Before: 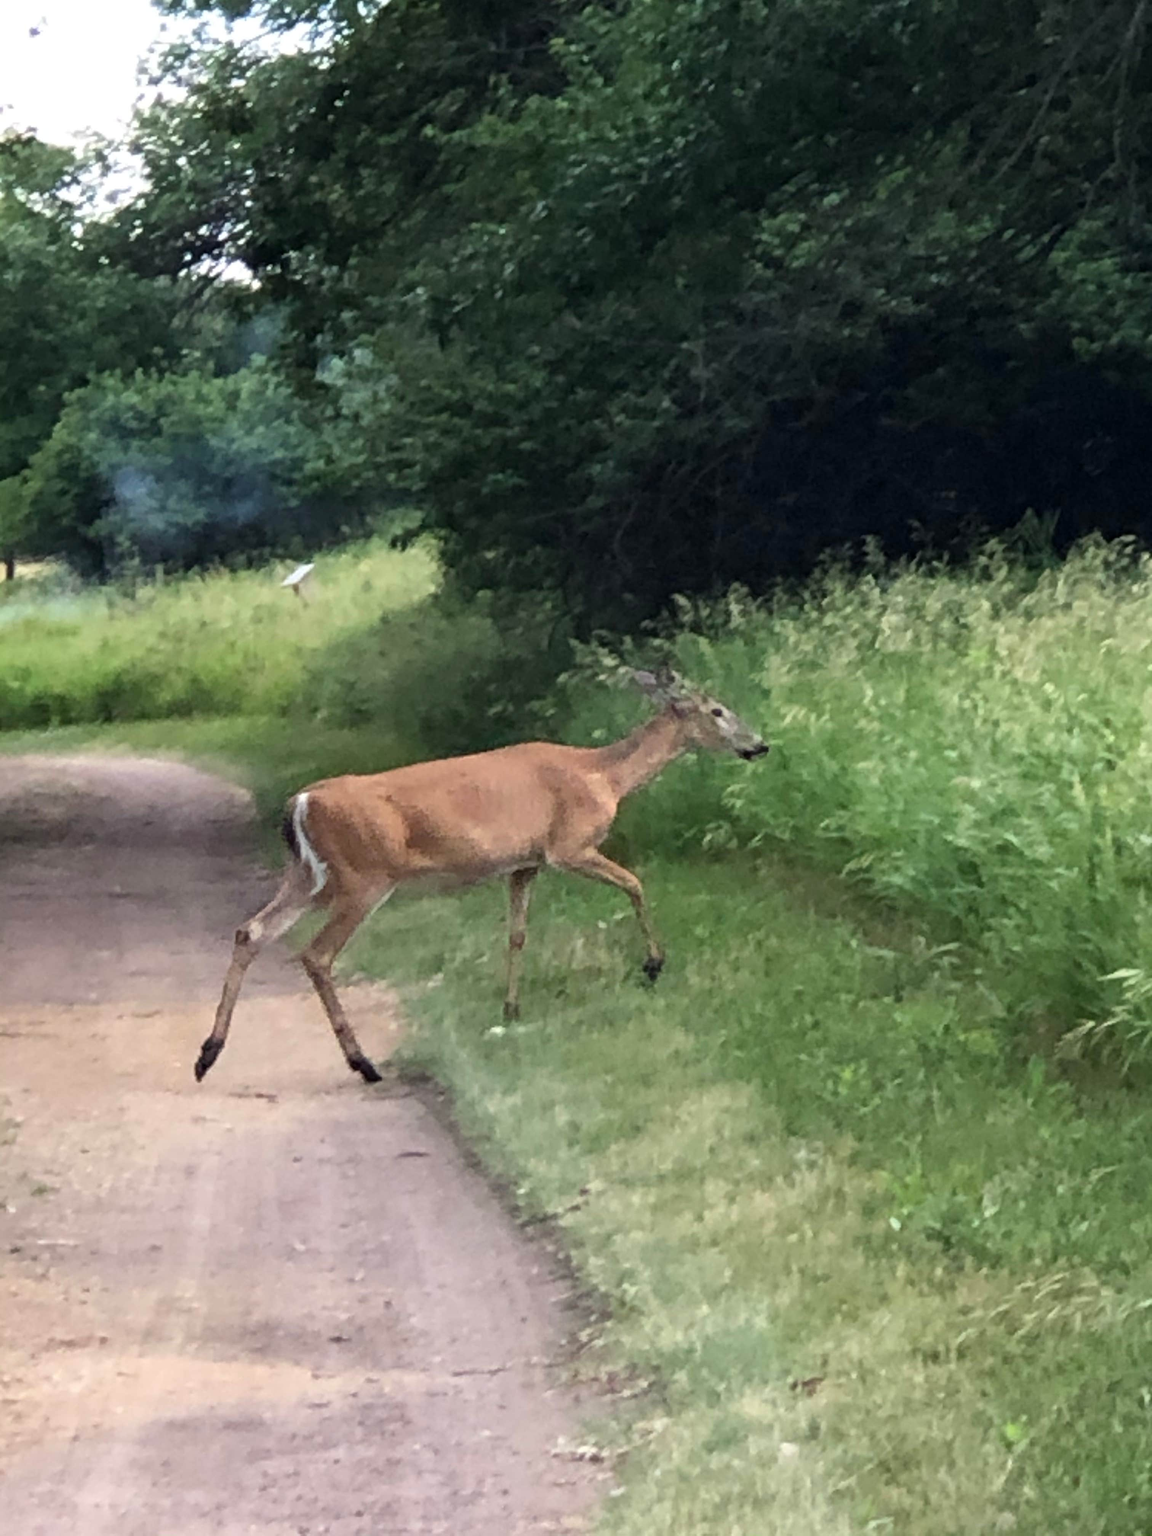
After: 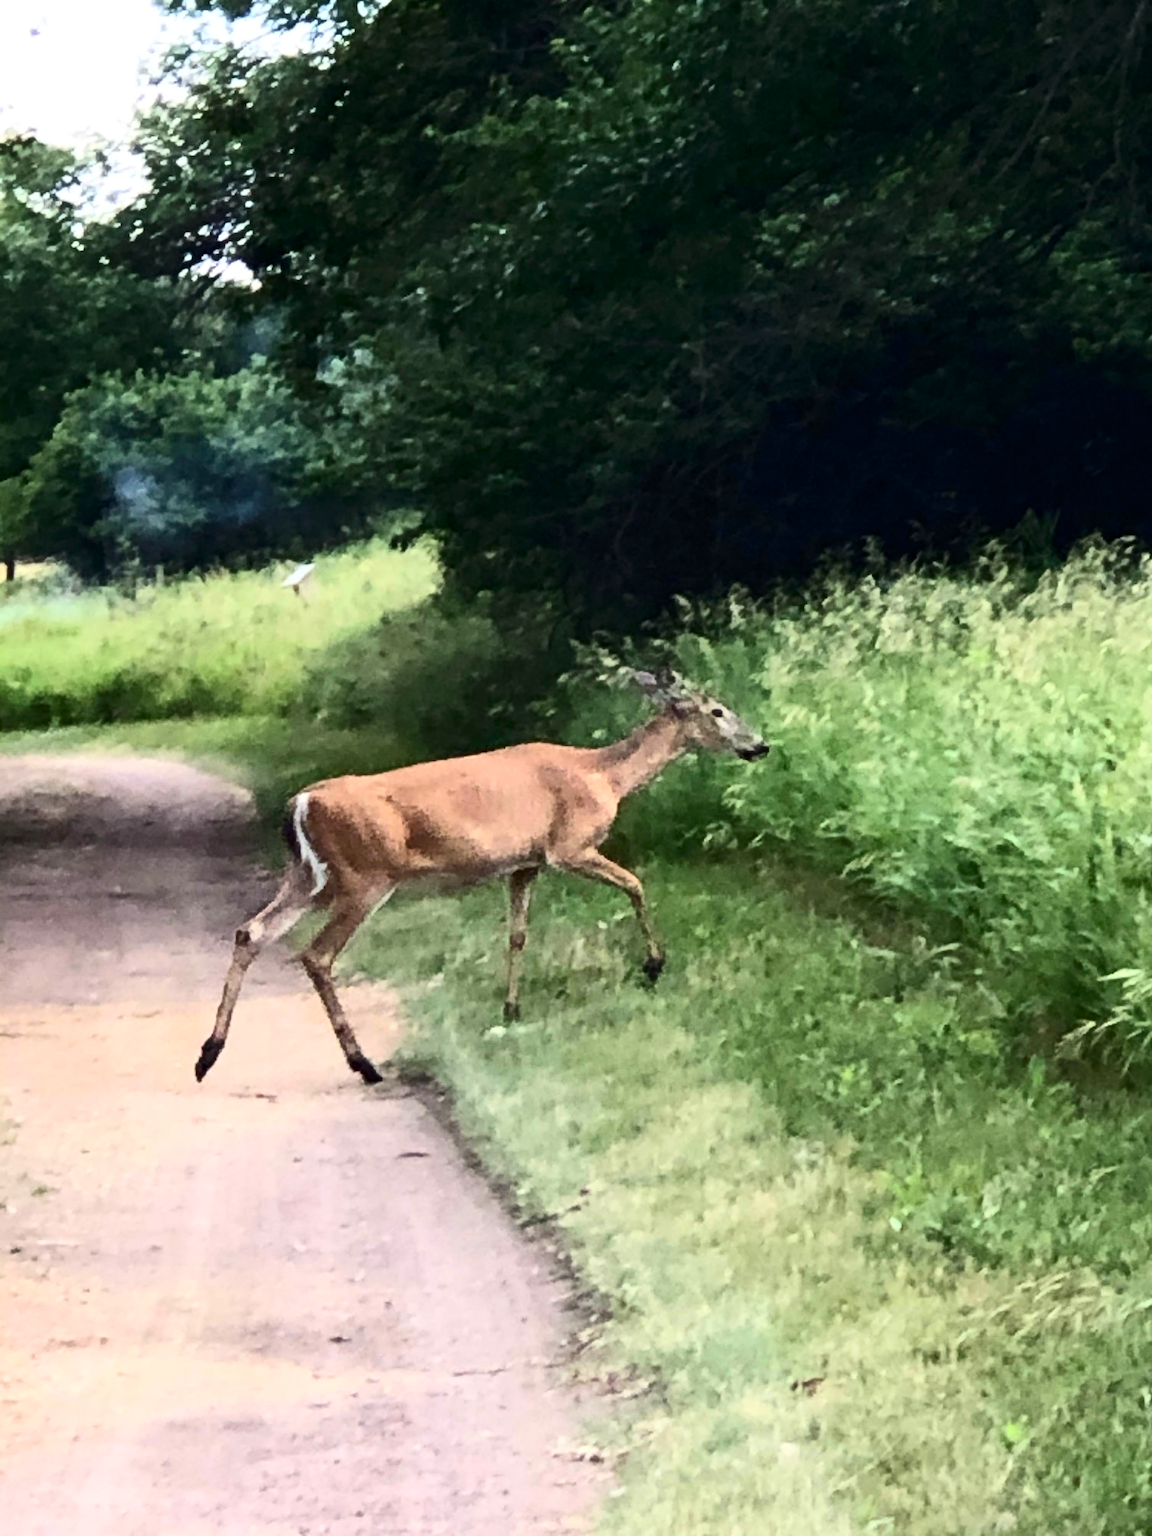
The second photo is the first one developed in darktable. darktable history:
levels: levels [0, 0.51, 1]
contrast brightness saturation: contrast 0.403, brightness 0.096, saturation 0.211
